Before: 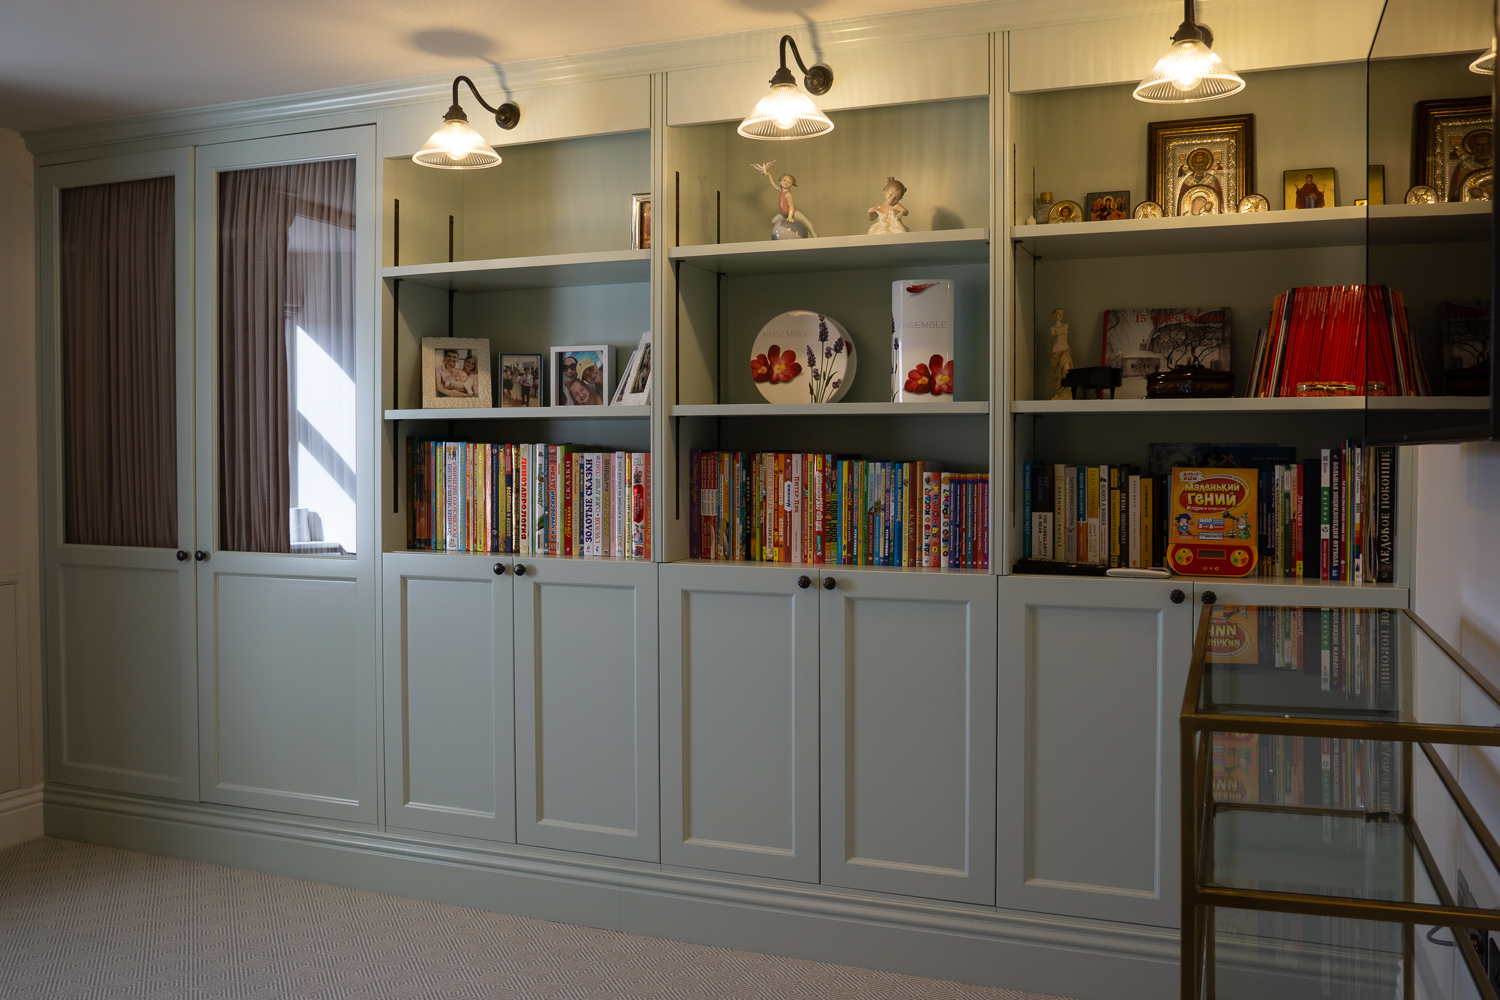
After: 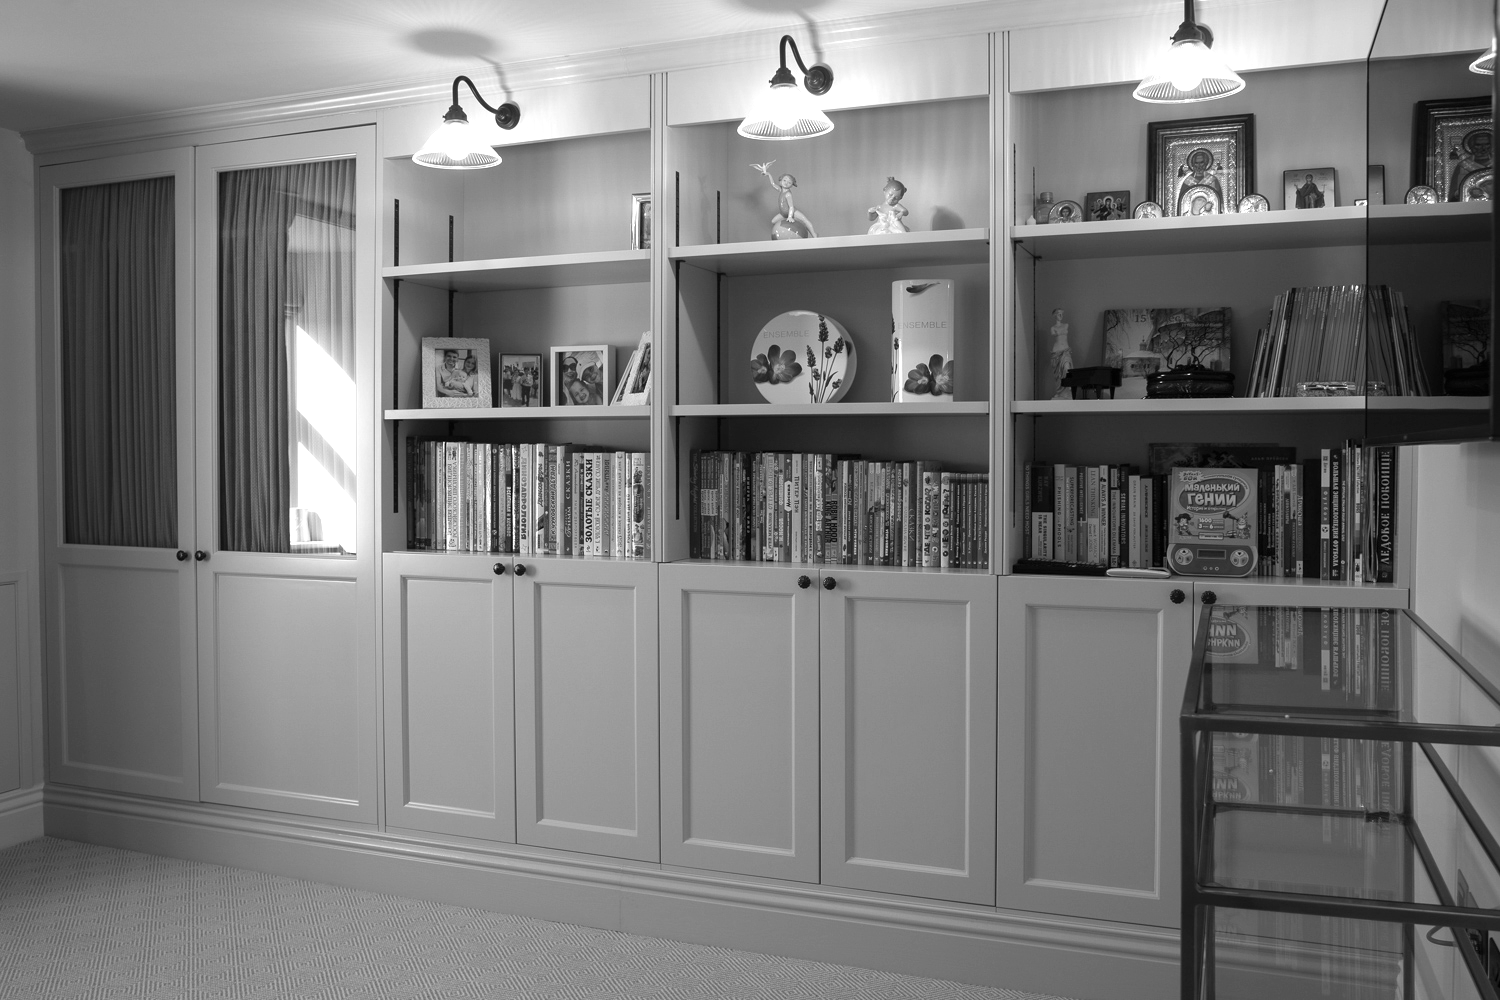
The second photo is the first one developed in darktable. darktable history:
monochrome: on, module defaults
exposure: black level correction 0, exposure 0.7 EV, compensate exposure bias true, compensate highlight preservation false
shadows and highlights: shadows 25, highlights -25
